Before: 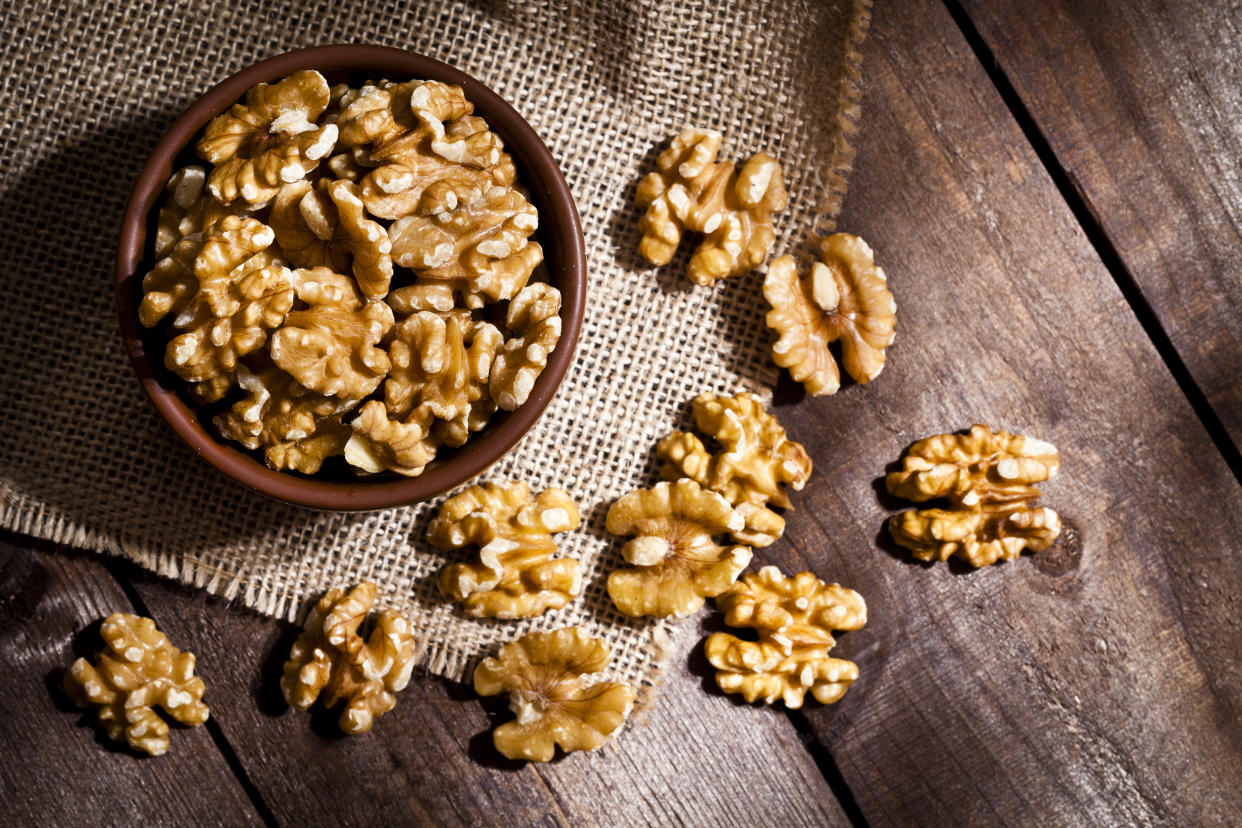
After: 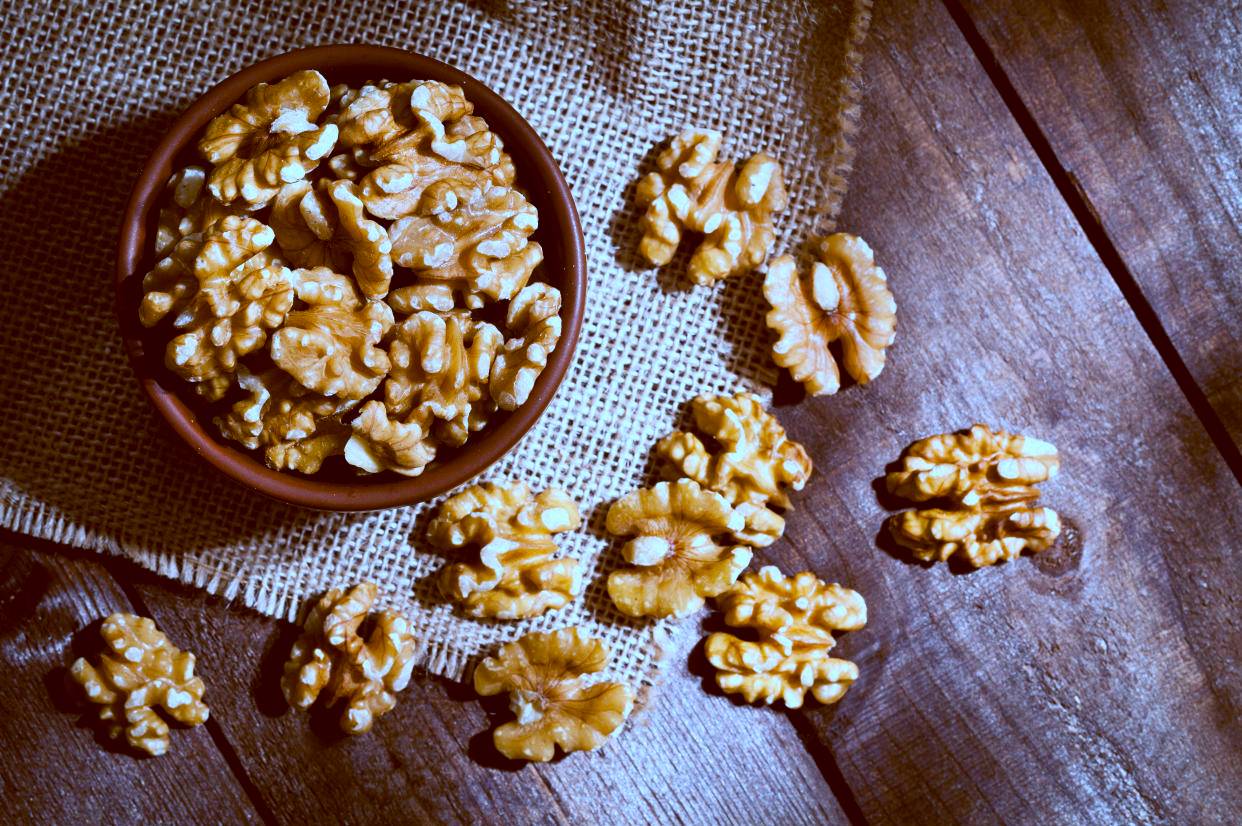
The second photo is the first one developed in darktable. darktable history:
crop: top 0.05%, bottom 0.098%
color balance: lift [1, 1.015, 1.004, 0.985], gamma [1, 0.958, 0.971, 1.042], gain [1, 0.956, 0.977, 1.044]
white balance: red 0.871, blue 1.249
color correction: highlights a* -0.772, highlights b* -8.92
exposure: black level correction -0.005, exposure 0.054 EV, compensate highlight preservation false
